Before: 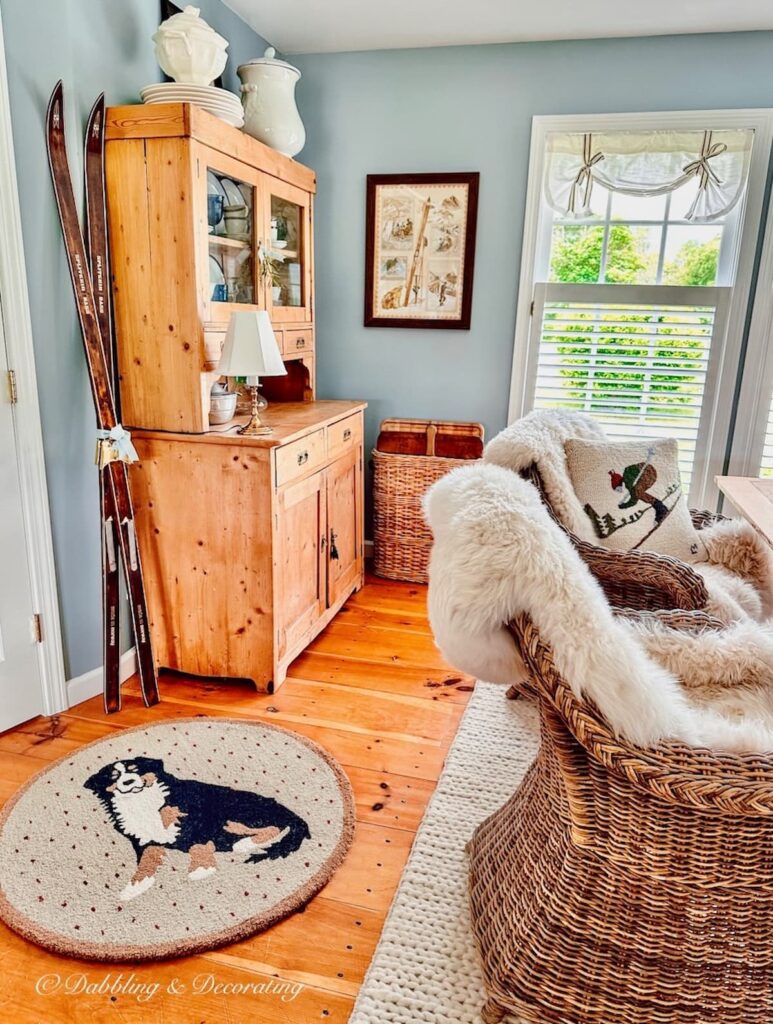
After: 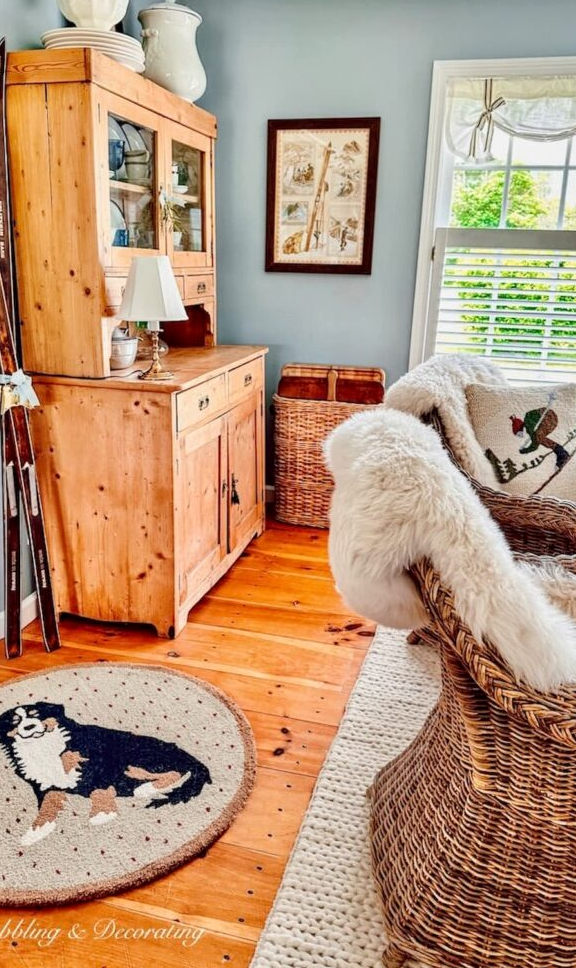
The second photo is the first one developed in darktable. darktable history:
local contrast: highlights 100%, shadows 99%, detail 120%, midtone range 0.2
crop and rotate: left 12.93%, top 5.399%, right 12.529%
